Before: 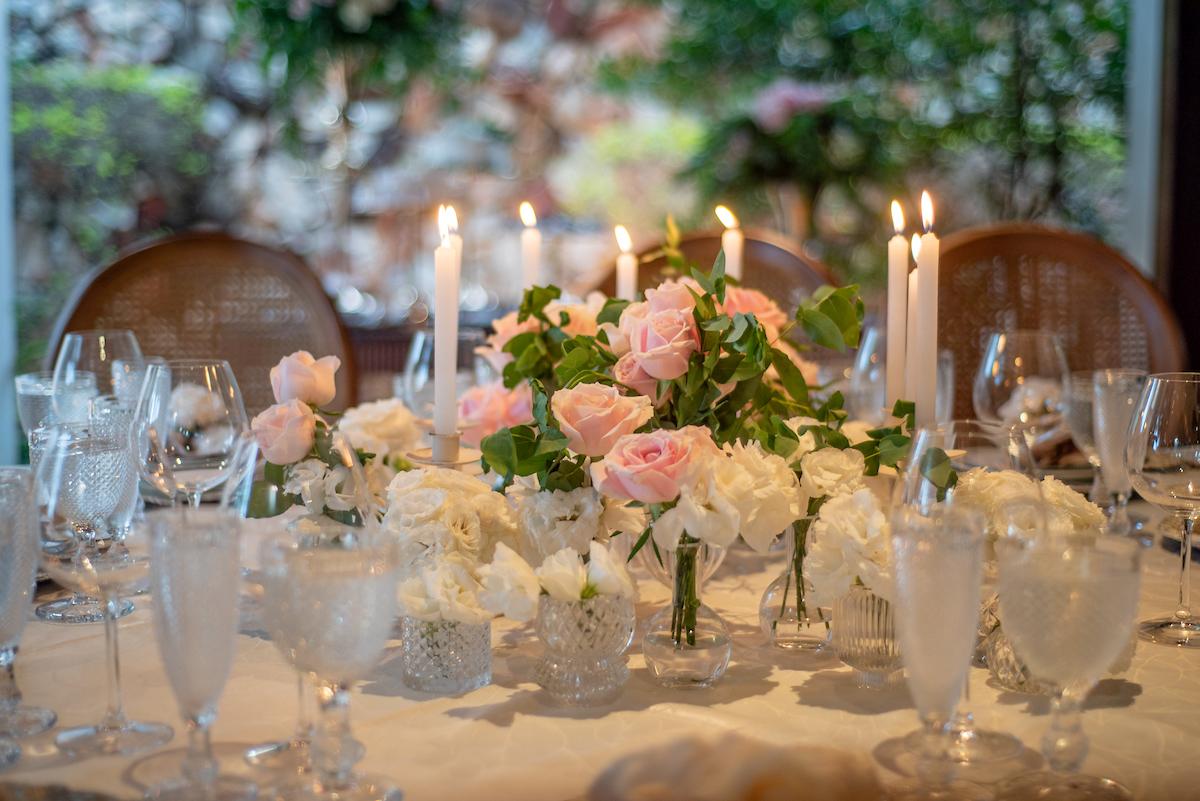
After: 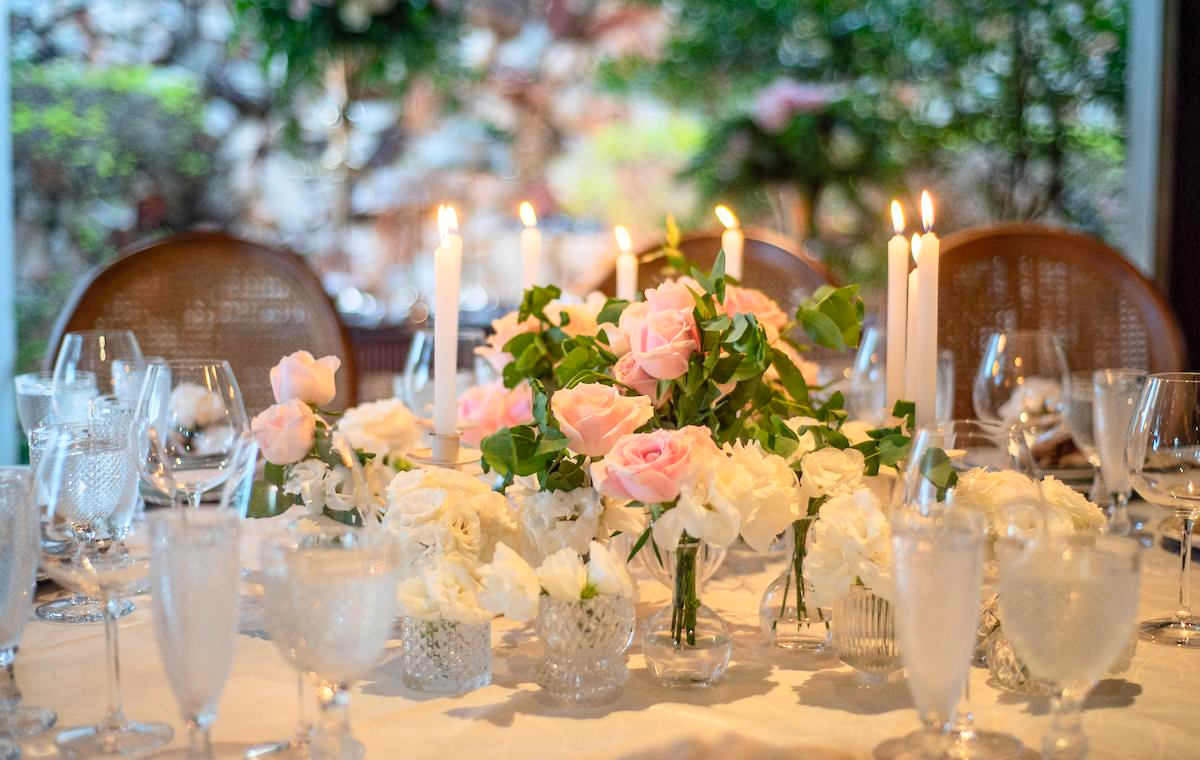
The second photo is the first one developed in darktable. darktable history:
crop and rotate: top 0.005%, bottom 5.083%
contrast brightness saturation: contrast 0.201, brightness 0.169, saturation 0.22
